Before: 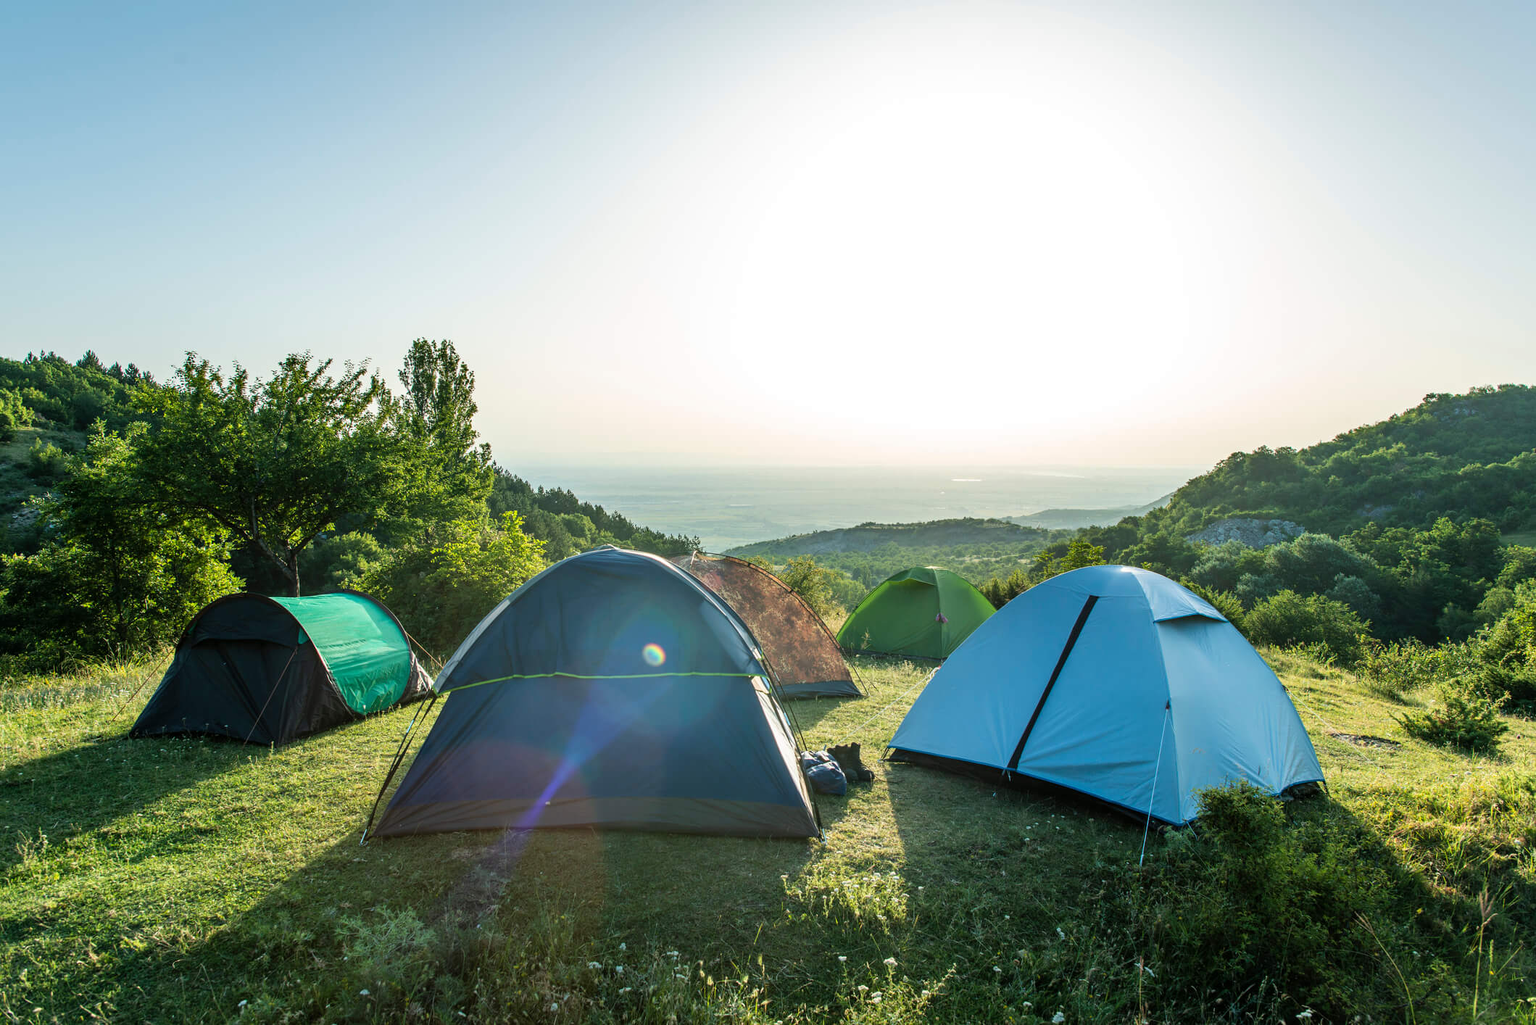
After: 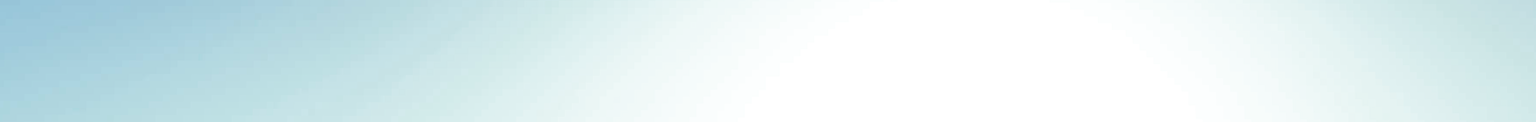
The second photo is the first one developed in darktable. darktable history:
crop and rotate: left 9.644%, top 9.491%, right 6.021%, bottom 80.509%
sharpen: amount 0.2
split-toning: shadows › saturation 0.3, highlights › hue 180°, highlights › saturation 0.3, compress 0%
rotate and perspective: rotation 0.226°, lens shift (vertical) -0.042, crop left 0.023, crop right 0.982, crop top 0.006, crop bottom 0.994
